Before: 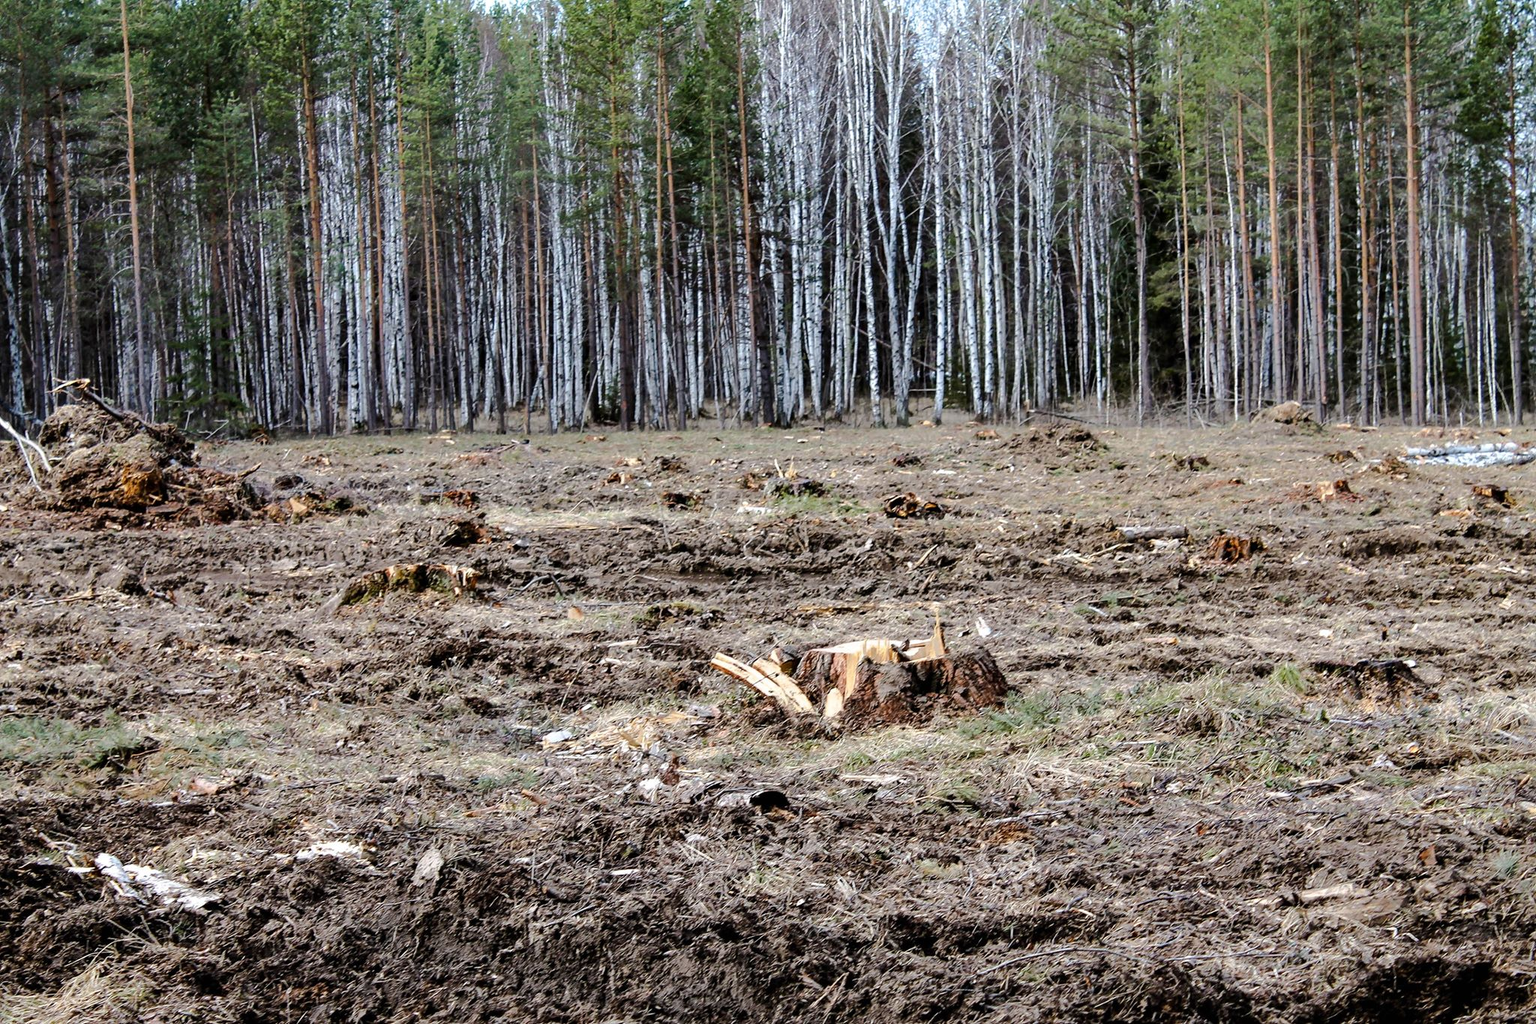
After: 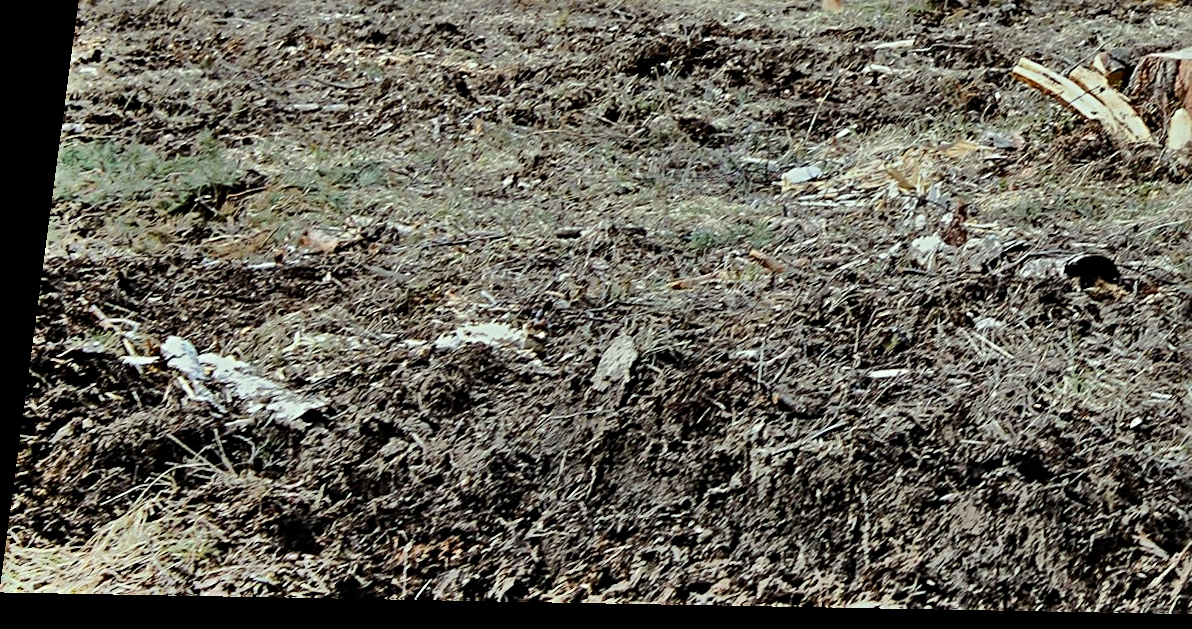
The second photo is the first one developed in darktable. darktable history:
white balance: emerald 1
crop and rotate: top 54.778%, right 46.61%, bottom 0.159%
shadows and highlights: soften with gaussian
sharpen: radius 4
rotate and perspective: rotation 0.128°, lens shift (vertical) -0.181, lens shift (horizontal) -0.044, shear 0.001, automatic cropping off
color correction: highlights a* -8, highlights b* 3.1
exposure: exposure -0.462 EV, compensate highlight preservation false
